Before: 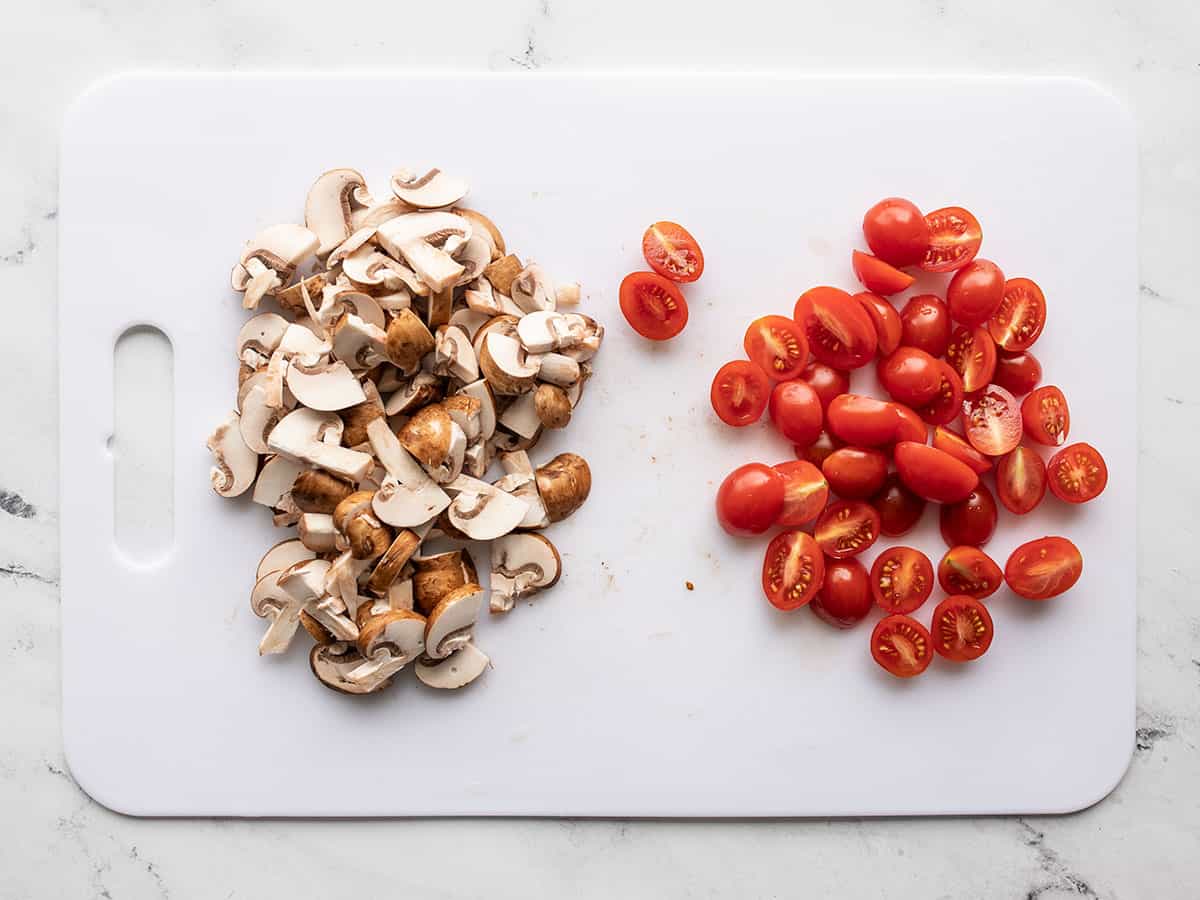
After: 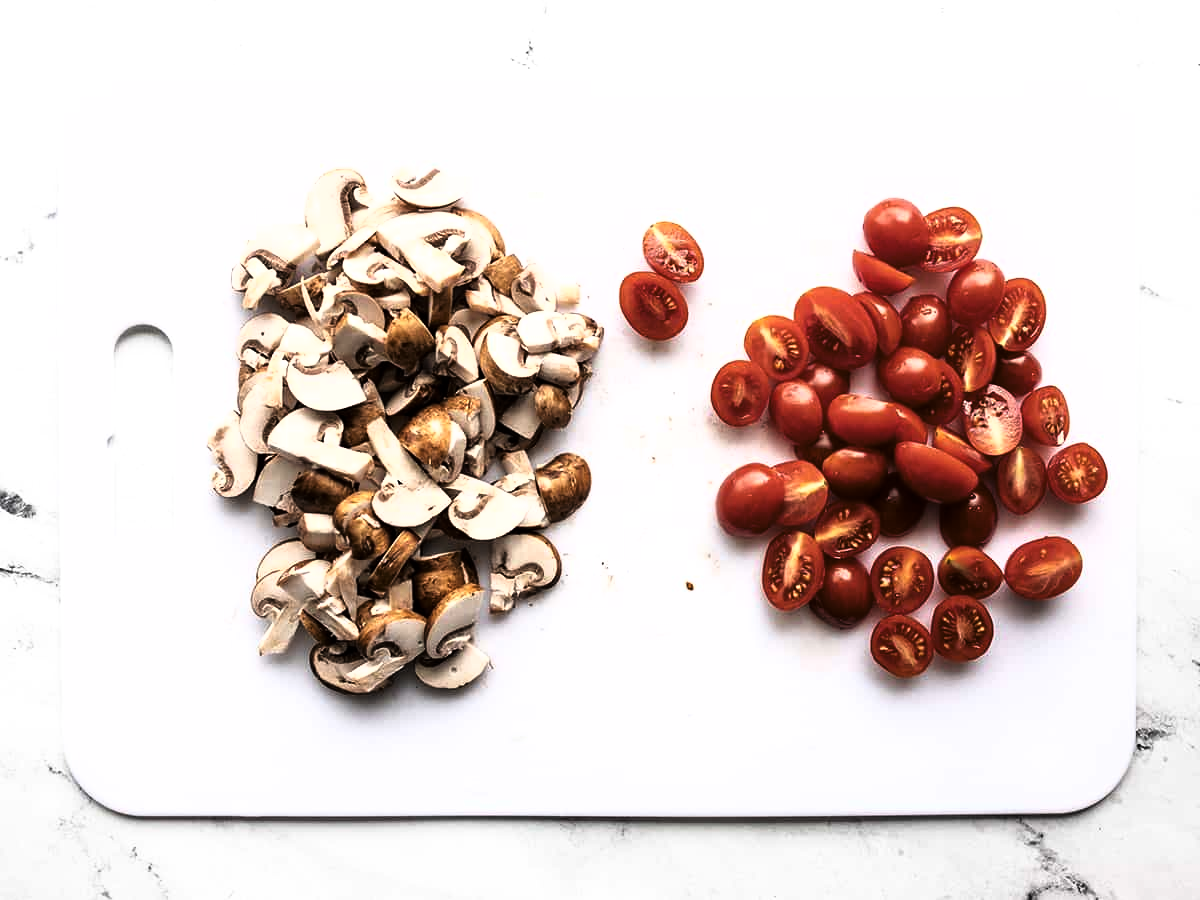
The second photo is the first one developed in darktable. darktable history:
tone curve: curves: ch0 [(0, 0) (0.003, 0.001) (0.011, 0.002) (0.025, 0.002) (0.044, 0.006) (0.069, 0.01) (0.1, 0.017) (0.136, 0.023) (0.177, 0.038) (0.224, 0.066) (0.277, 0.118) (0.335, 0.185) (0.399, 0.264) (0.468, 0.365) (0.543, 0.475) (0.623, 0.606) (0.709, 0.759) (0.801, 0.923) (0.898, 0.999) (1, 1)], color space Lab, linked channels, preserve colors none
